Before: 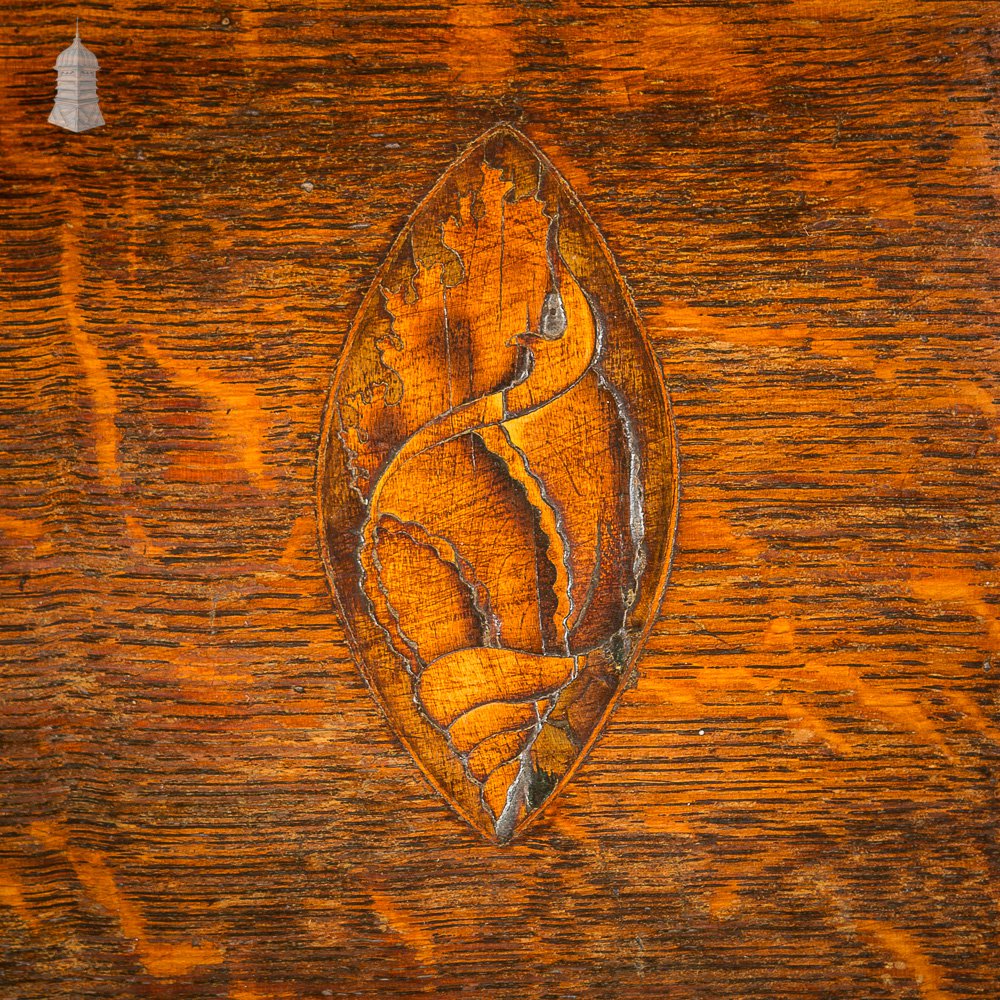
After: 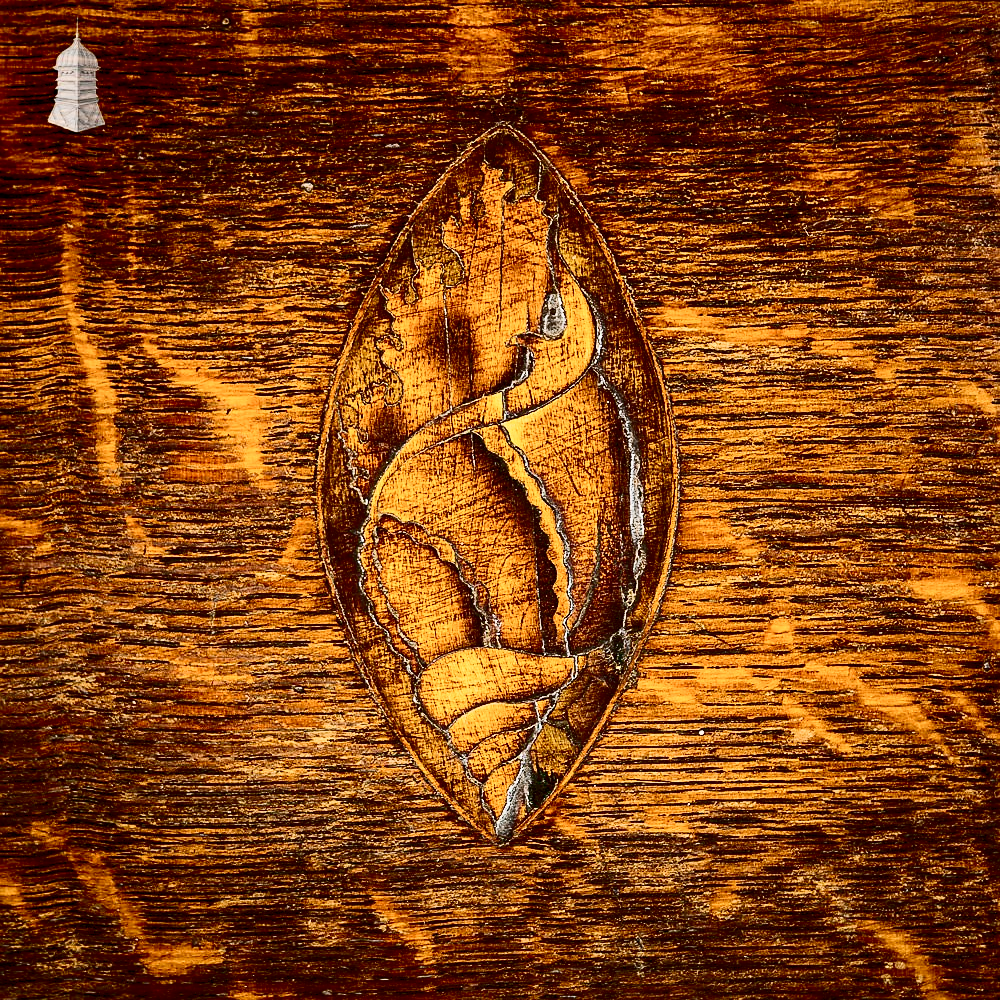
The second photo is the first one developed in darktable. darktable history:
contrast brightness saturation: contrast 0.513, saturation -0.095
sharpen: radius 1.005, threshold 1.05
filmic rgb: black relative exposure -7.77 EV, white relative exposure 4.4 EV, target black luminance 0%, hardness 3.75, latitude 50.67%, contrast 1.073, highlights saturation mix 9.94%, shadows ↔ highlights balance -0.269%, add noise in highlights 0.001, preserve chrominance no, color science v3 (2019), use custom middle-gray values true, contrast in highlights soft
